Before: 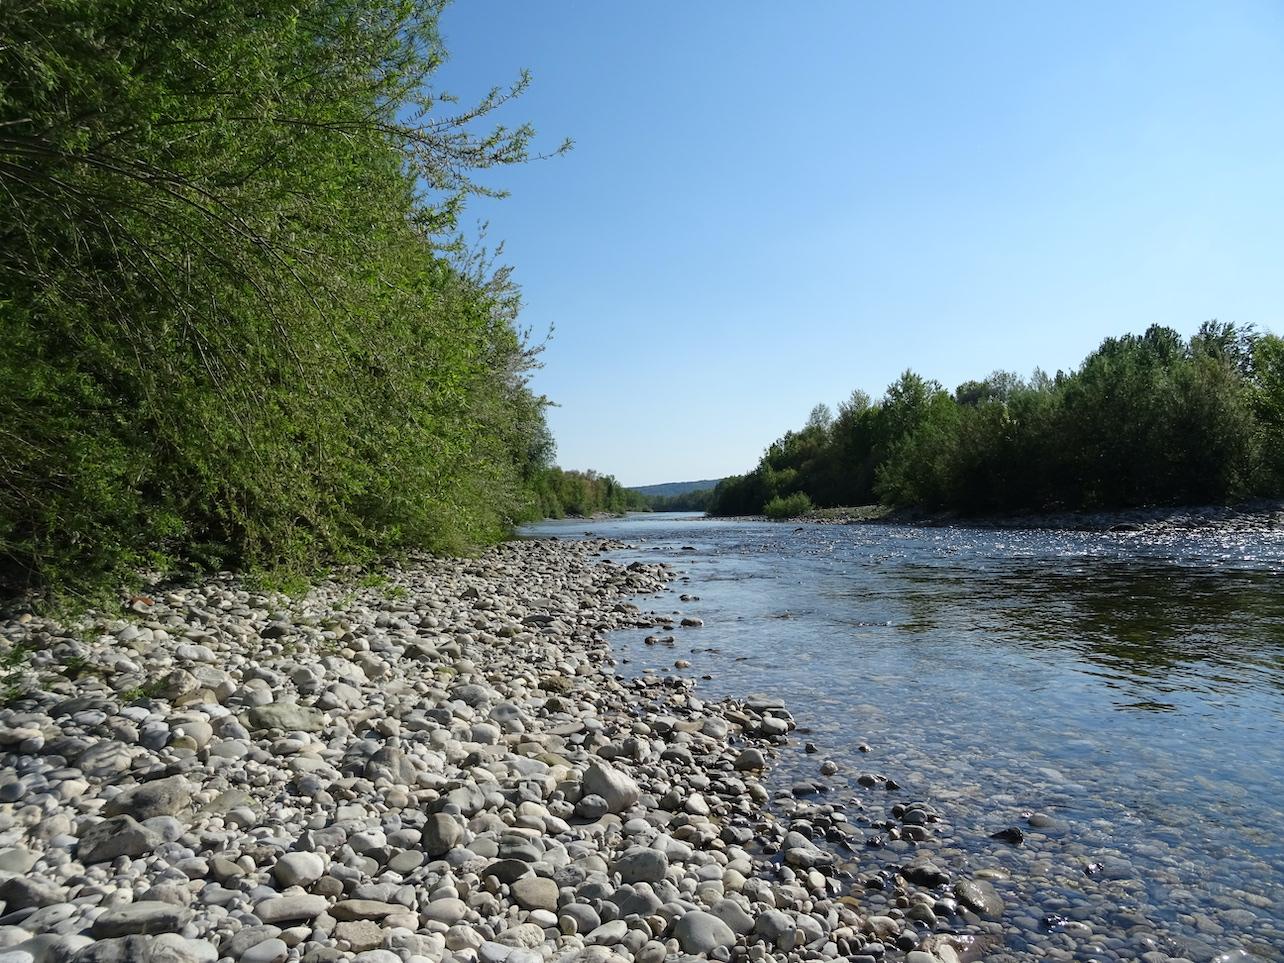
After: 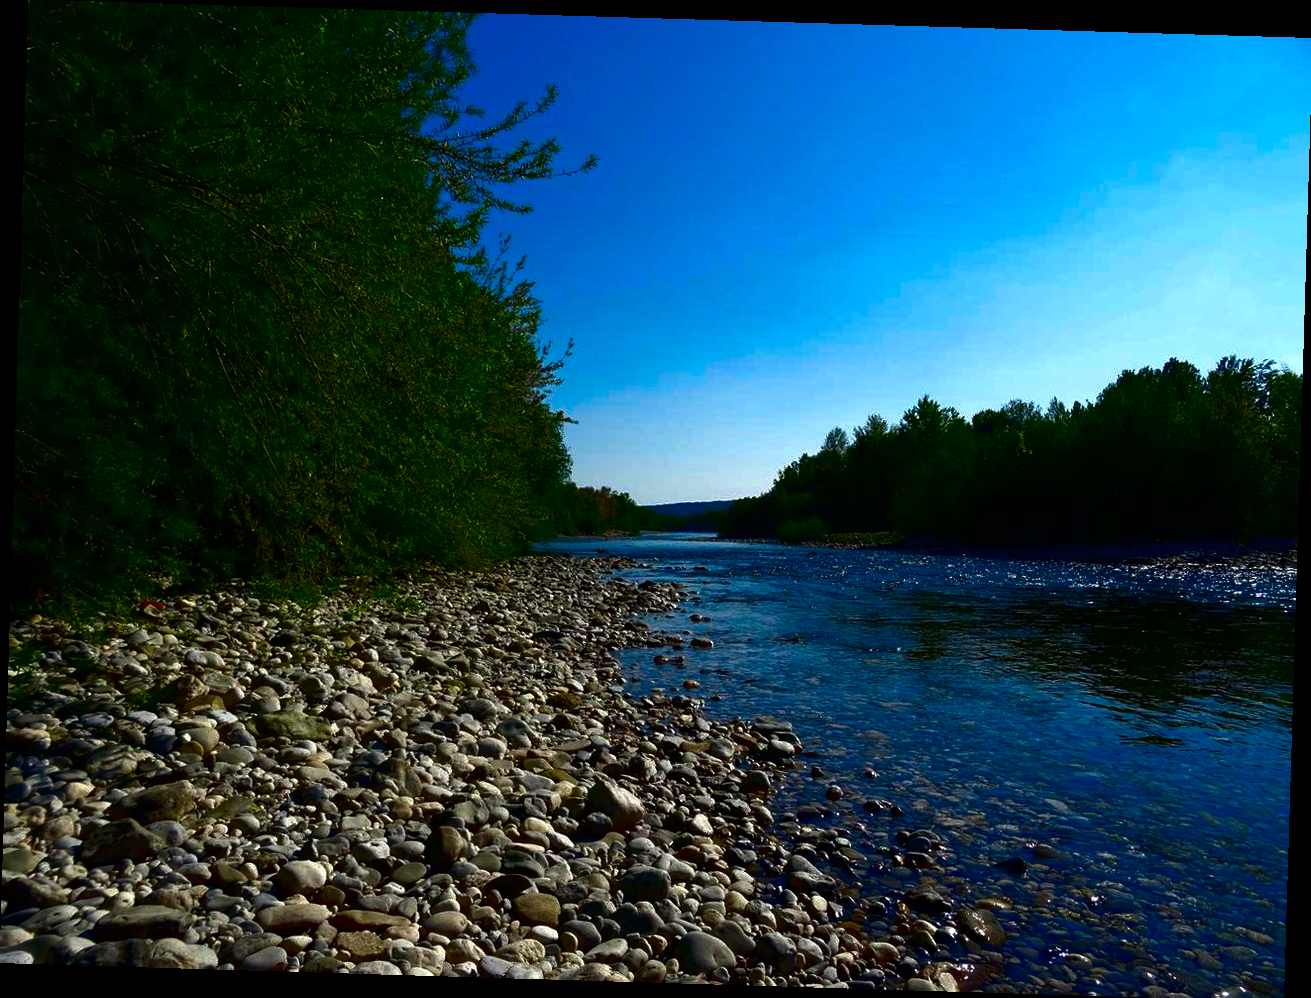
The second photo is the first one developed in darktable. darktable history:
rotate and perspective: rotation 1.72°, automatic cropping off
crop: top 0.05%, bottom 0.098%
haze removal: compatibility mode true, adaptive false
exposure: exposure 0.2 EV, compensate highlight preservation false
contrast brightness saturation: brightness -1, saturation 1
